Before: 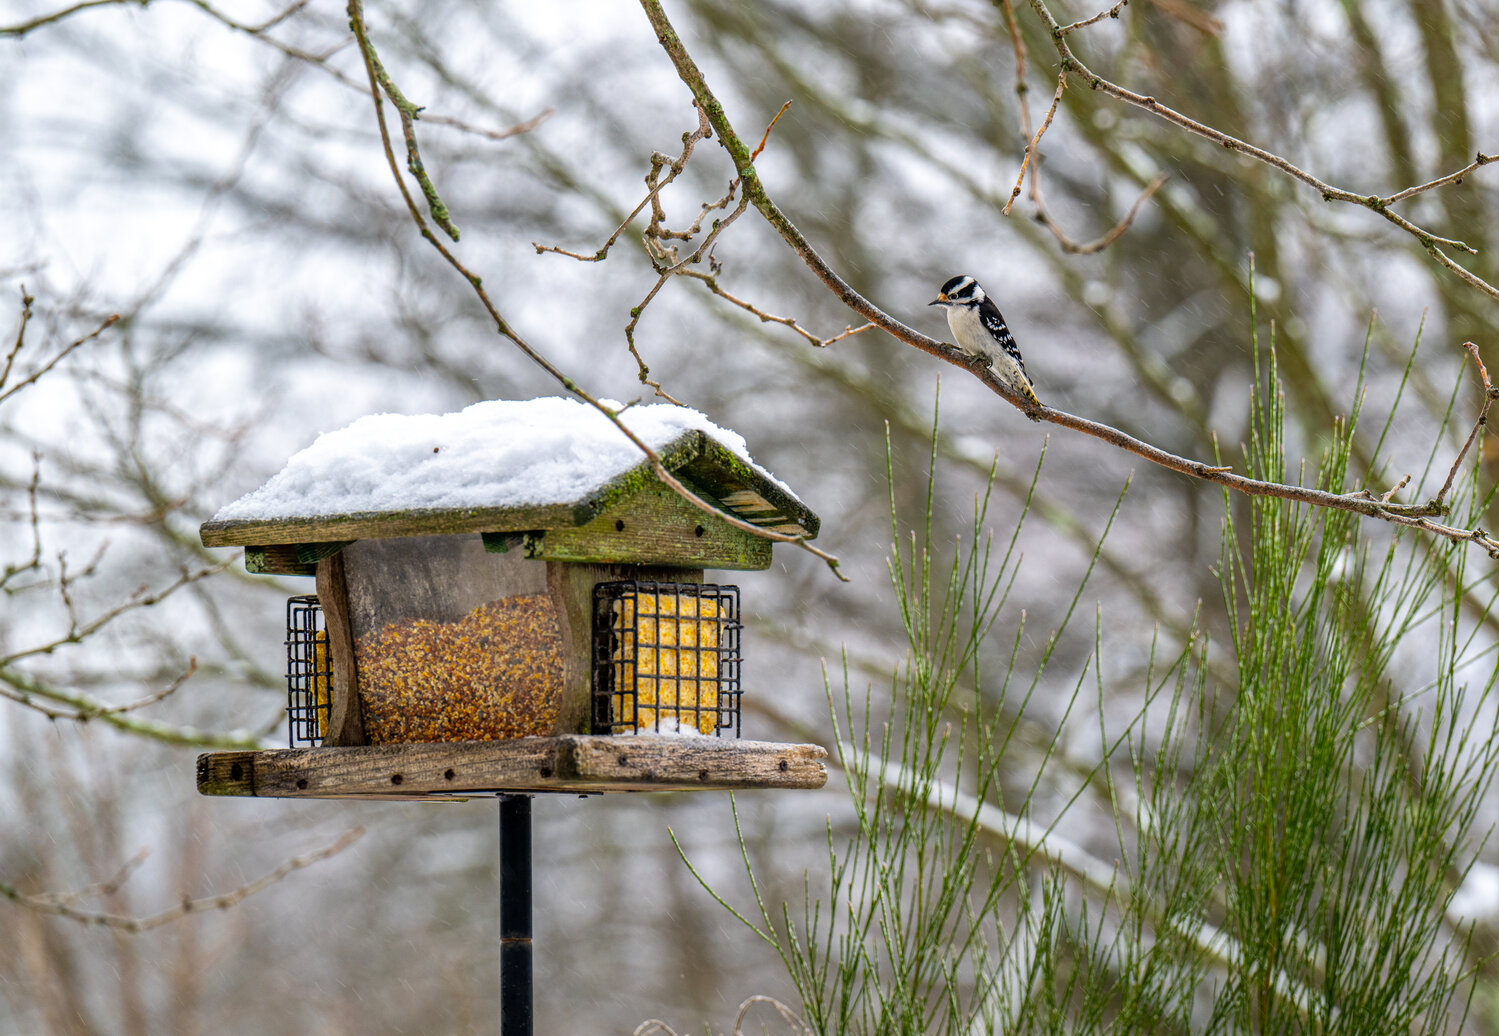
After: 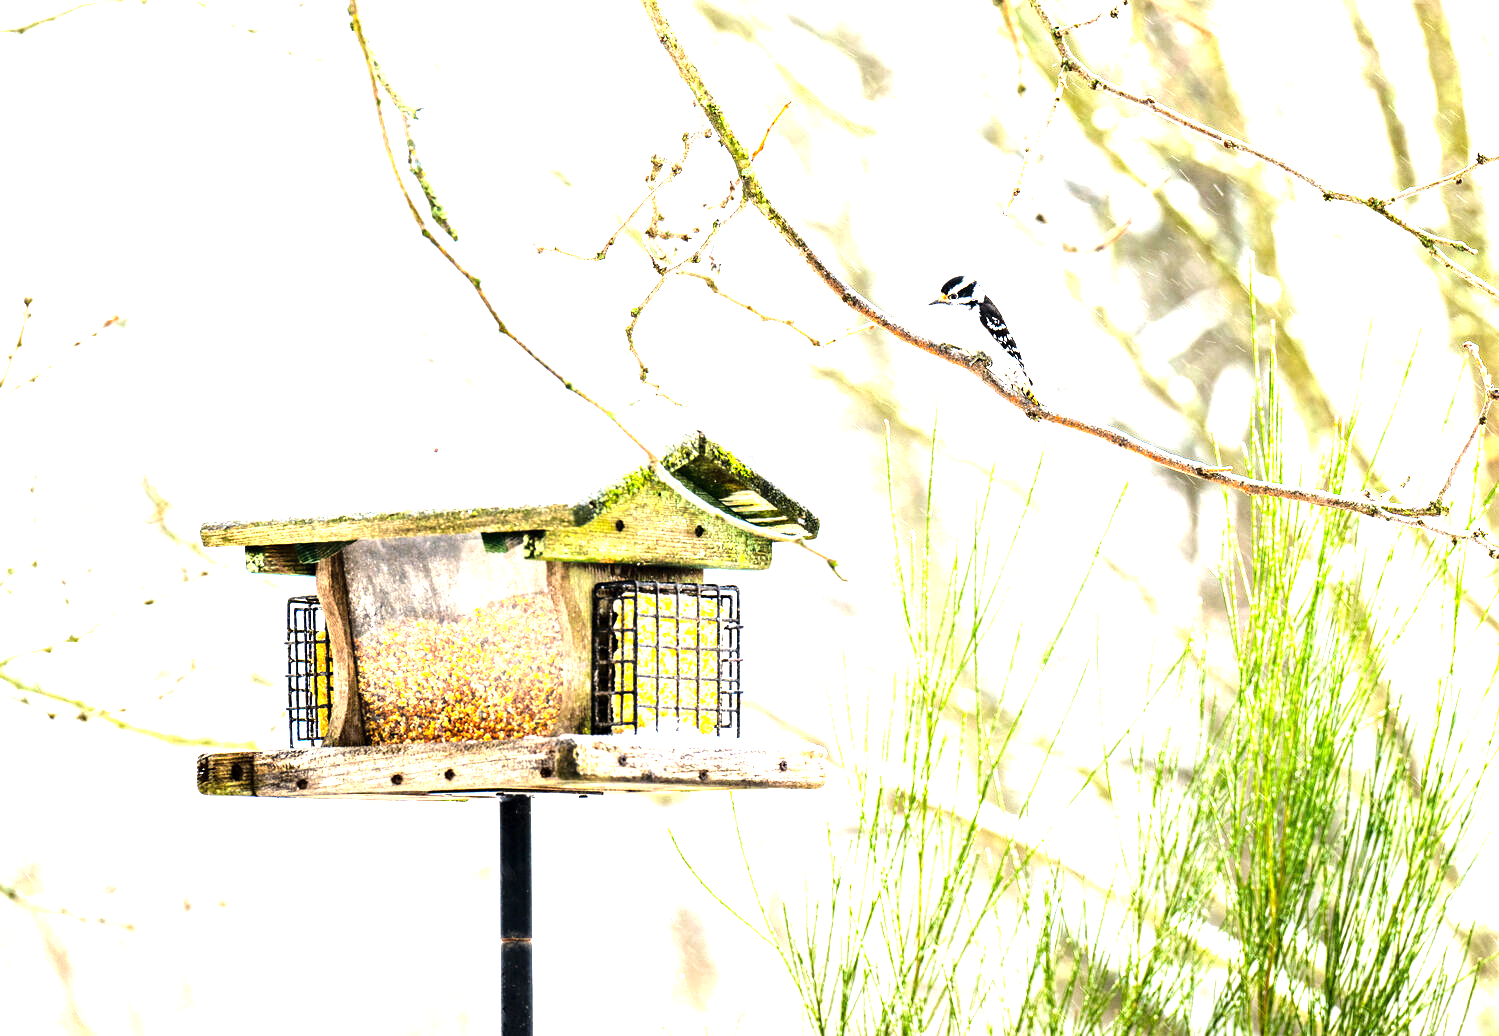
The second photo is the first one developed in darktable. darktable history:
tone equalizer: -8 EV -1.11 EV, -7 EV -1.04 EV, -6 EV -0.837 EV, -5 EV -0.545 EV, -3 EV 0.58 EV, -2 EV 0.856 EV, -1 EV 0.985 EV, +0 EV 1.06 EV, edges refinement/feathering 500, mask exposure compensation -1.57 EV, preserve details guided filter
exposure: exposure 2.005 EV, compensate highlight preservation false
